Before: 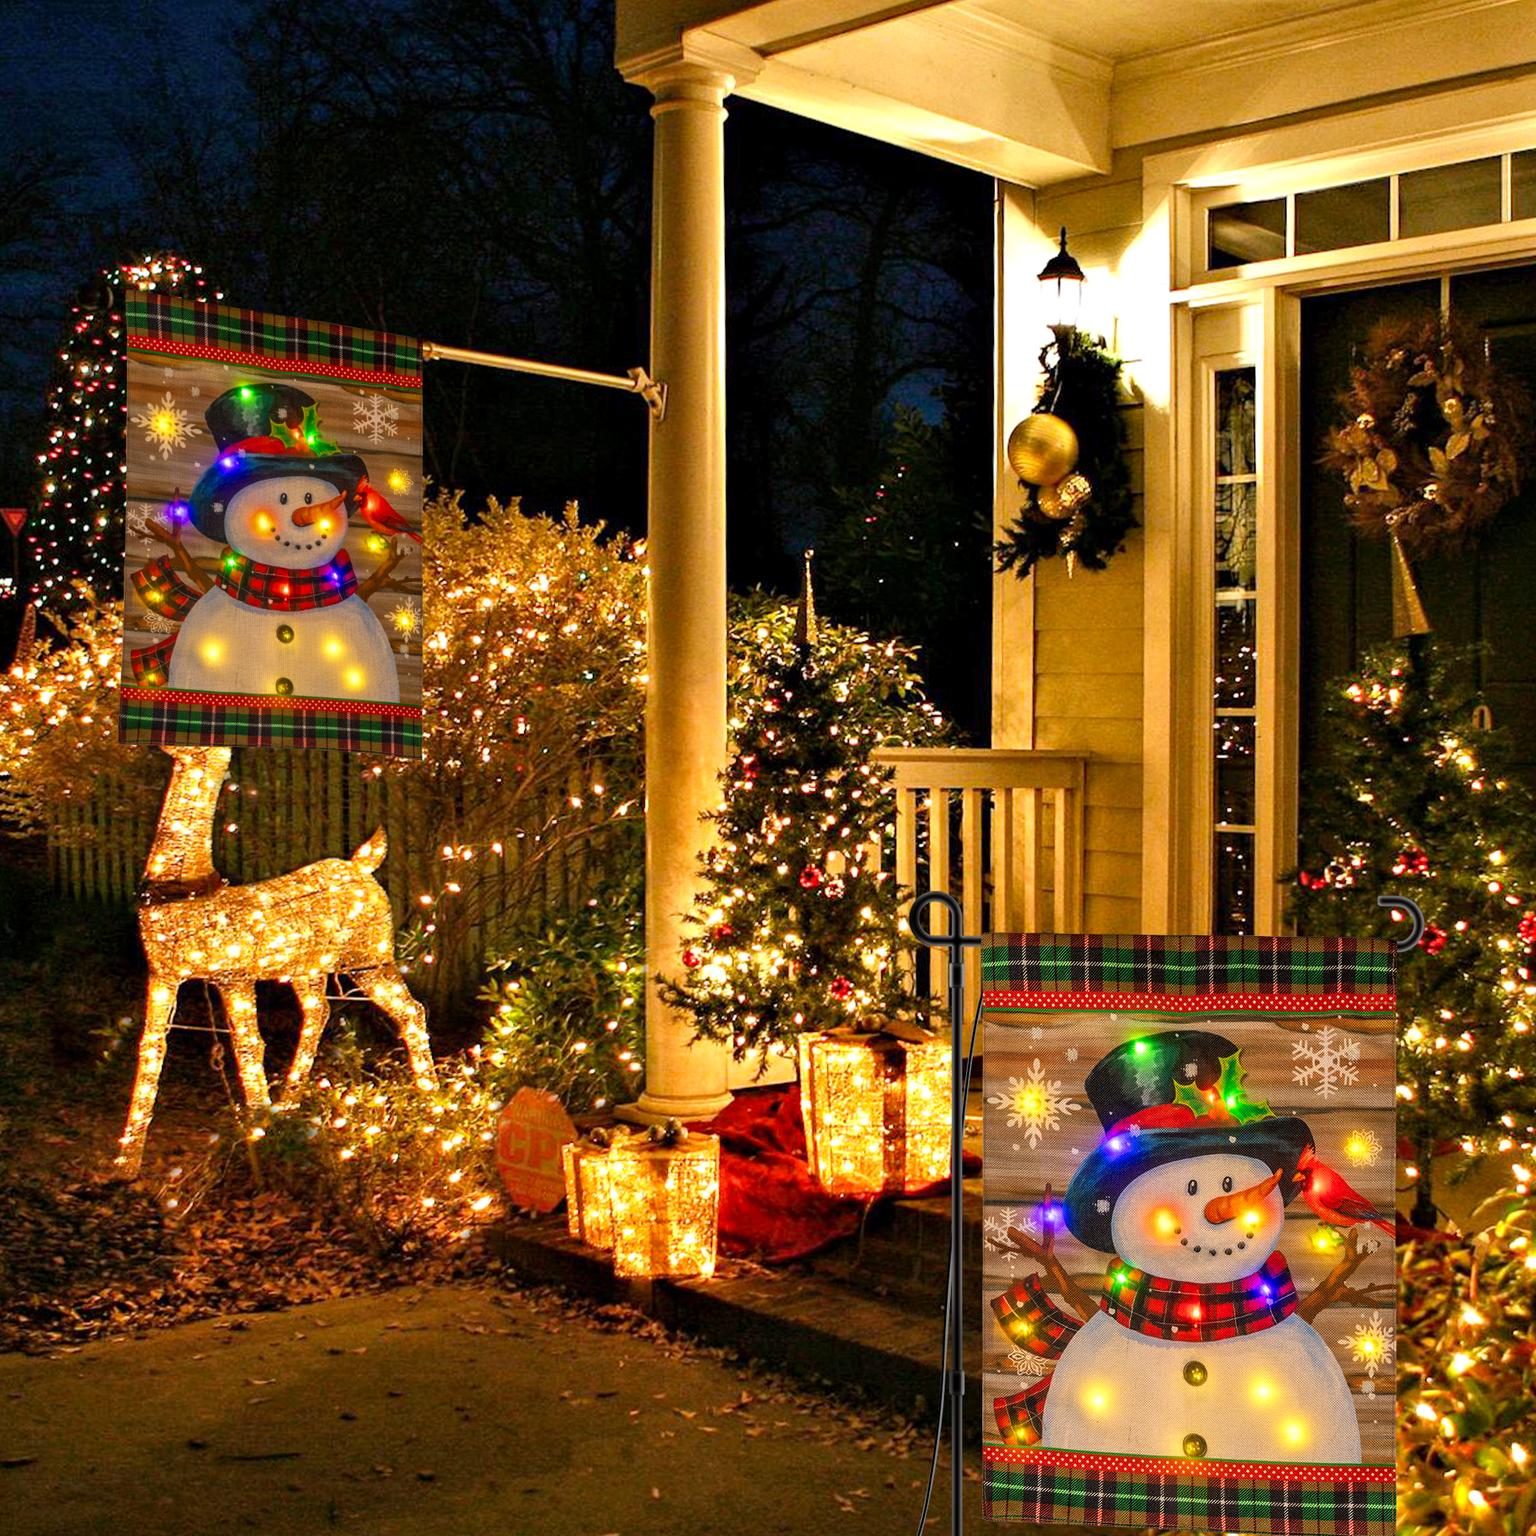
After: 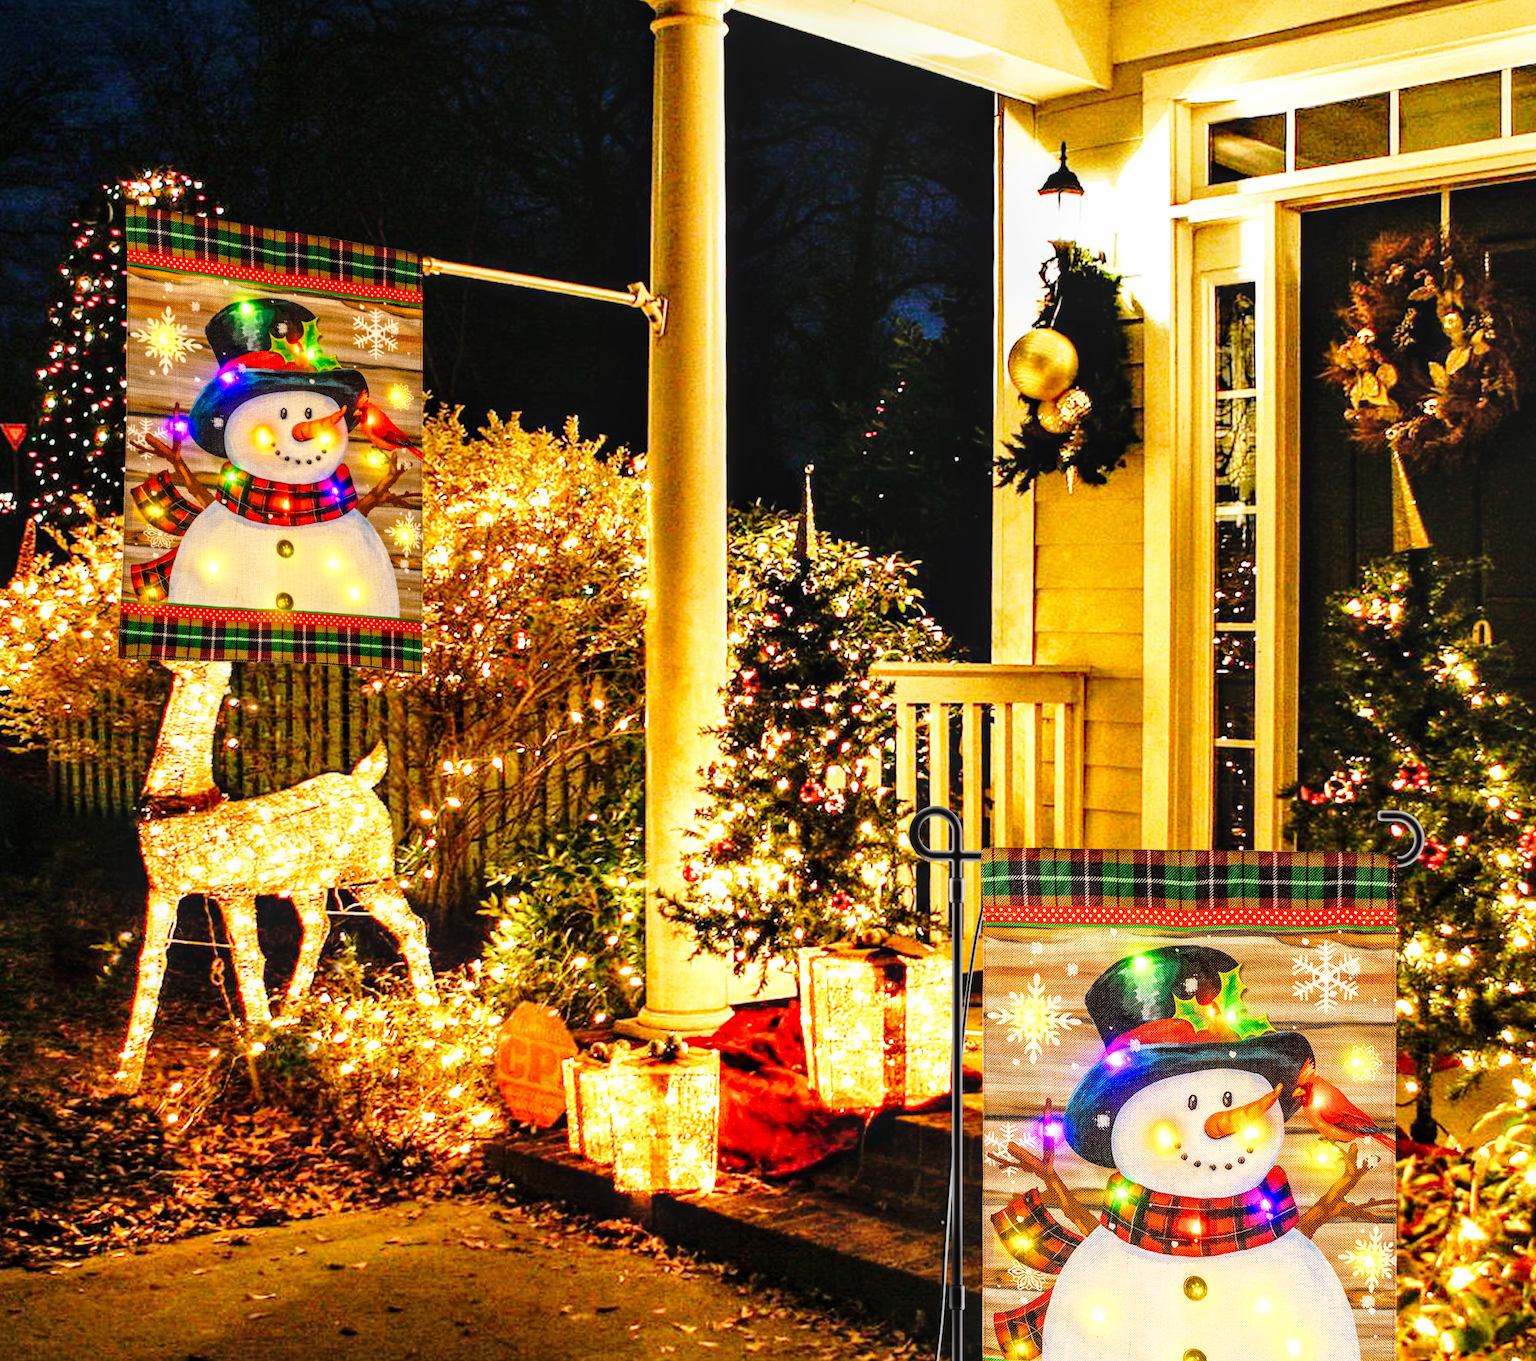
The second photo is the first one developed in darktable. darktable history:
tone equalizer: -8 EV -0.743 EV, -7 EV -0.718 EV, -6 EV -0.599 EV, -5 EV -0.378 EV, -3 EV 0.39 EV, -2 EV 0.6 EV, -1 EV 0.699 EV, +0 EV 0.762 EV
local contrast: on, module defaults
base curve: curves: ch0 [(0, 0) (0.028, 0.03) (0.121, 0.232) (0.46, 0.748) (0.859, 0.968) (1, 1)], preserve colors none
crop and rotate: top 5.57%, bottom 5.761%
